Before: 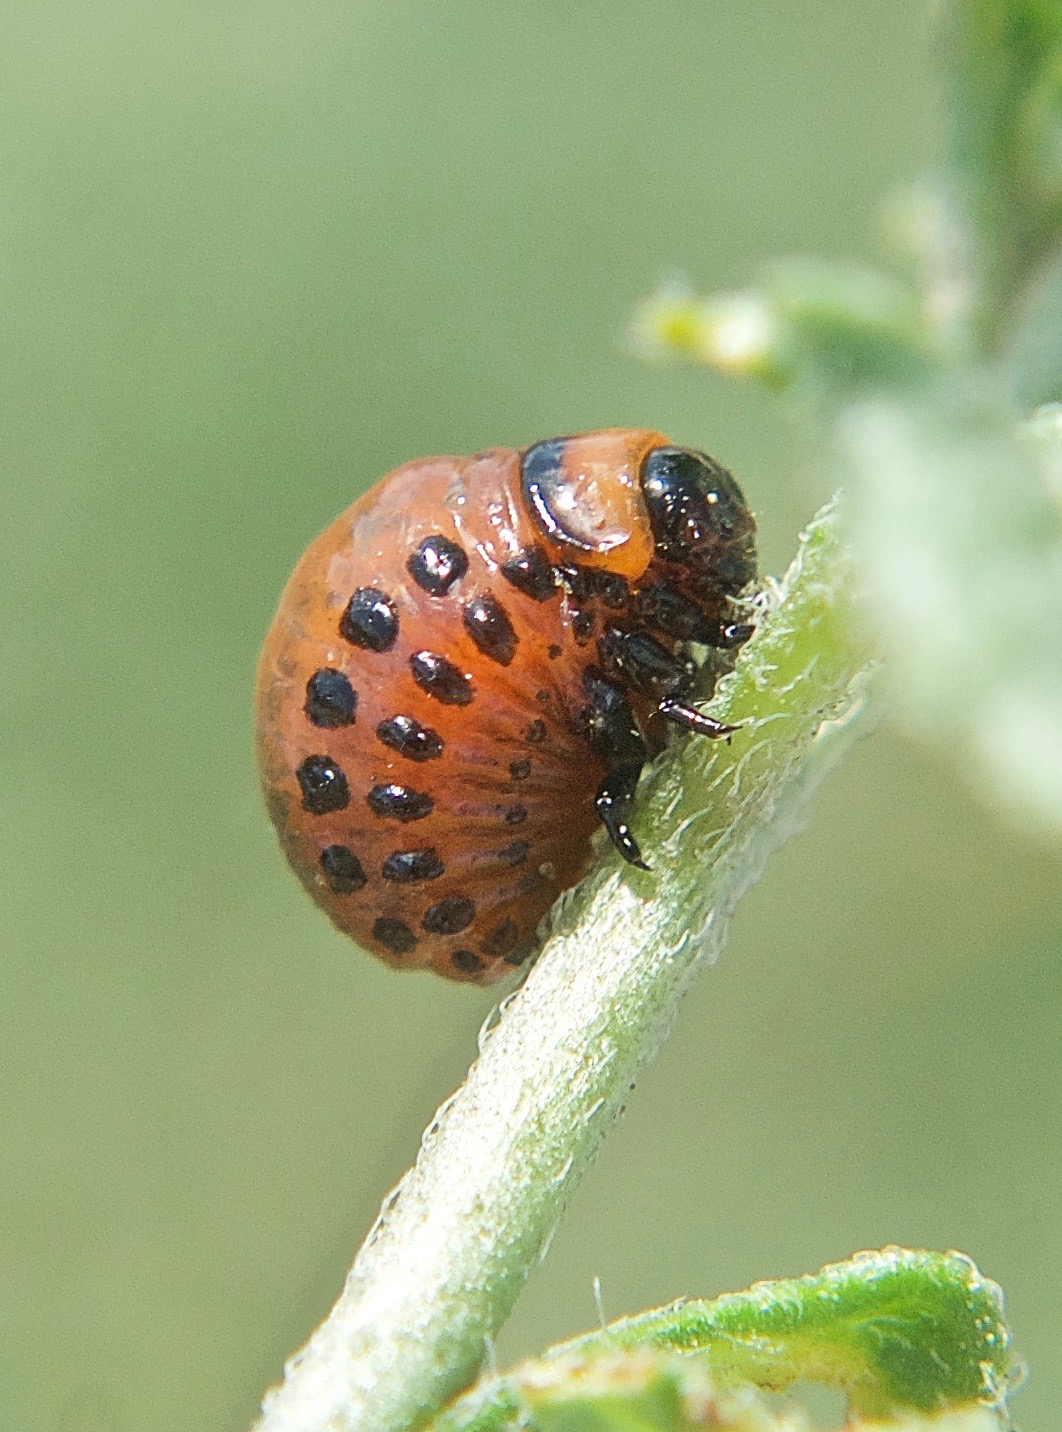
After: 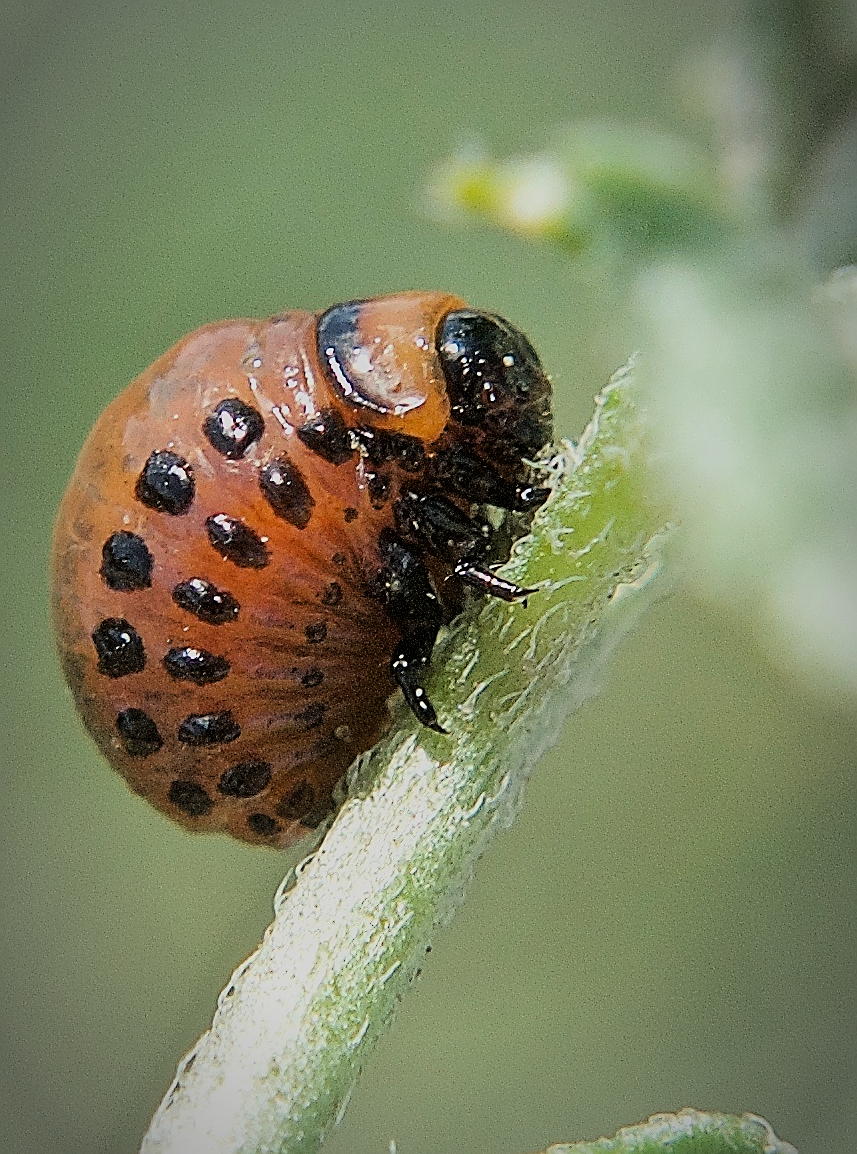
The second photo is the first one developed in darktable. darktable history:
sharpen: radius 1.421, amount 1.233, threshold 0.802
crop: left 19.266%, top 9.626%, right 0.001%, bottom 9.781%
tone equalizer: -8 EV 0.288 EV, -7 EV 0.404 EV, -6 EV 0.388 EV, -5 EV 0.21 EV, -3 EV -0.285 EV, -2 EV -0.418 EV, -1 EV -0.408 EV, +0 EV -0.245 EV, smoothing diameter 24.87%, edges refinement/feathering 13.09, preserve details guided filter
filmic rgb: black relative exposure -7.76 EV, white relative exposure 4.46 EV, target black luminance 0%, hardness 3.75, latitude 50.7%, contrast 1.07, highlights saturation mix 9.82%, shadows ↔ highlights balance -0.245%, color science v6 (2022)
vignetting: automatic ratio true
shadows and highlights: radius 262, shadows color adjustment 97.67%, soften with gaussian
